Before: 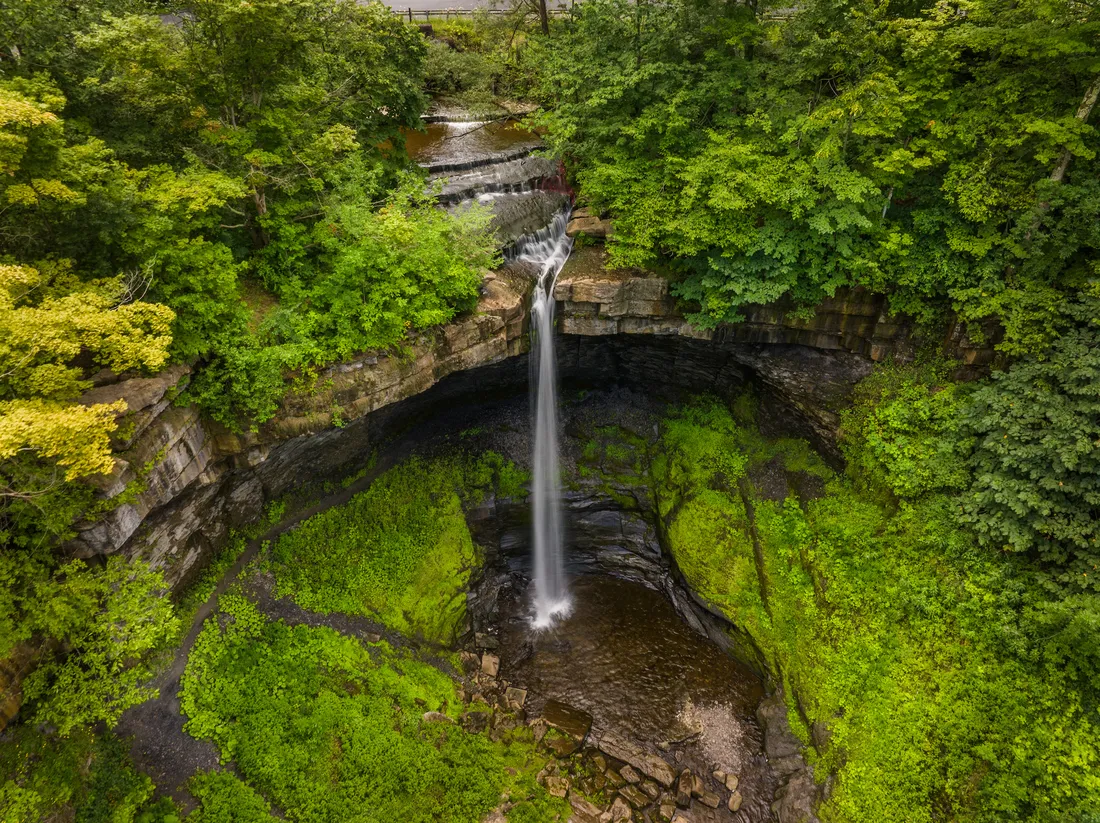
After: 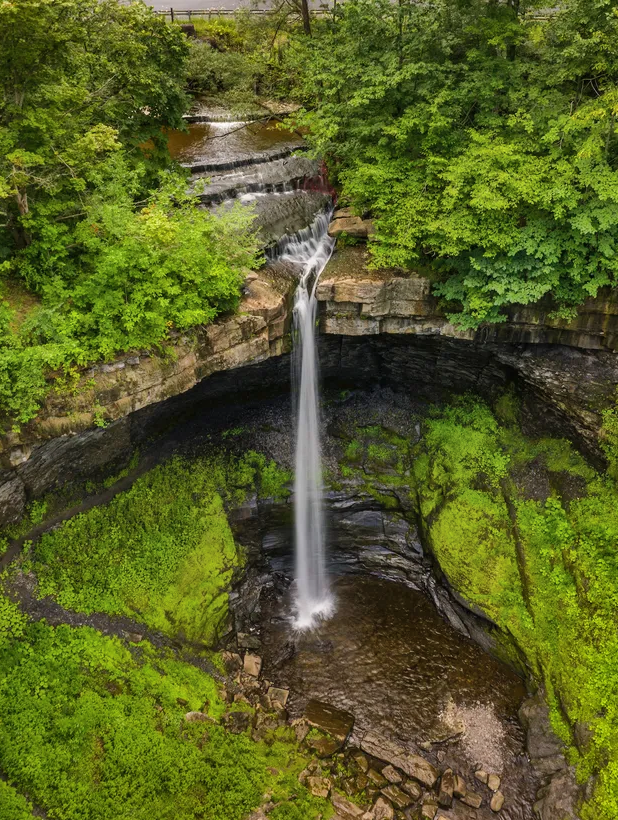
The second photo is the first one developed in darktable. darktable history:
shadows and highlights: shadows 60, soften with gaussian
crop: left 21.674%, right 22.086%
